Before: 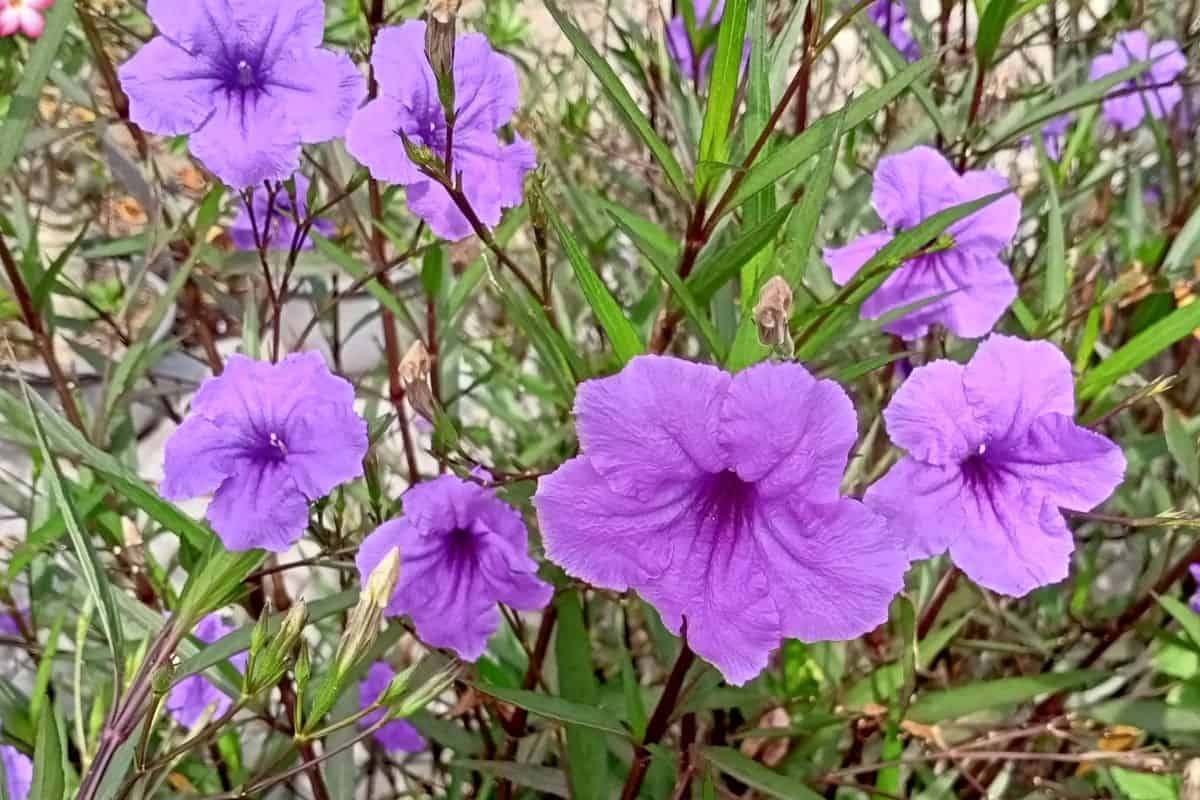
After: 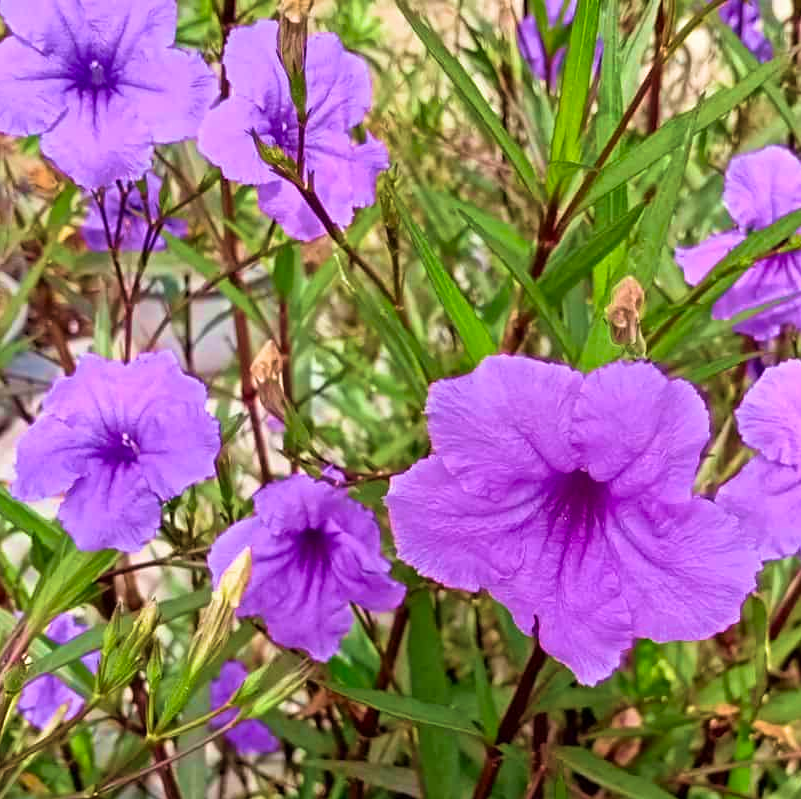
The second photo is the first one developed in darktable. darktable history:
color balance rgb: linear chroma grading › global chroma 14.883%, perceptual saturation grading › global saturation 0.617%
velvia: strength 74.63%
crop and rotate: left 12.372%, right 20.866%
